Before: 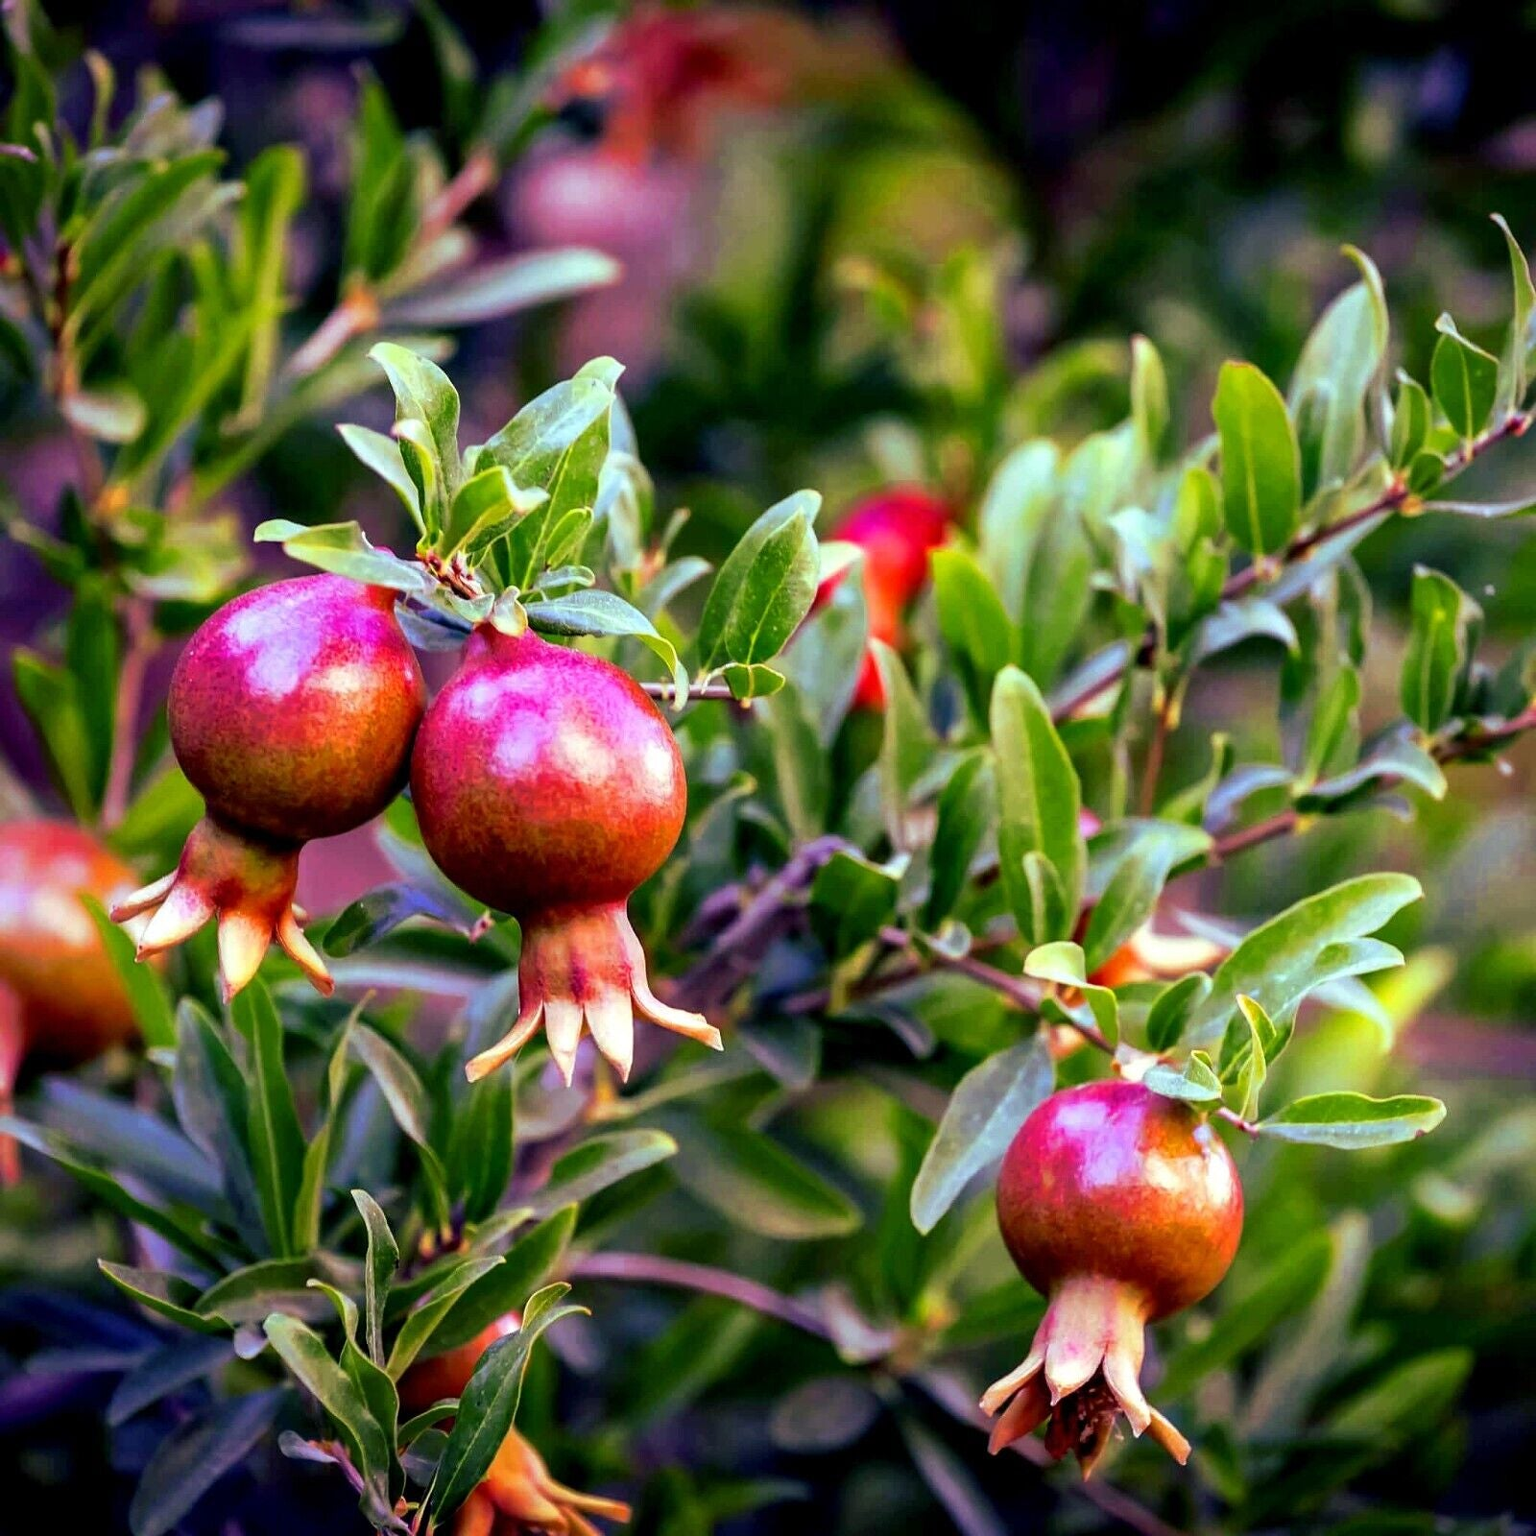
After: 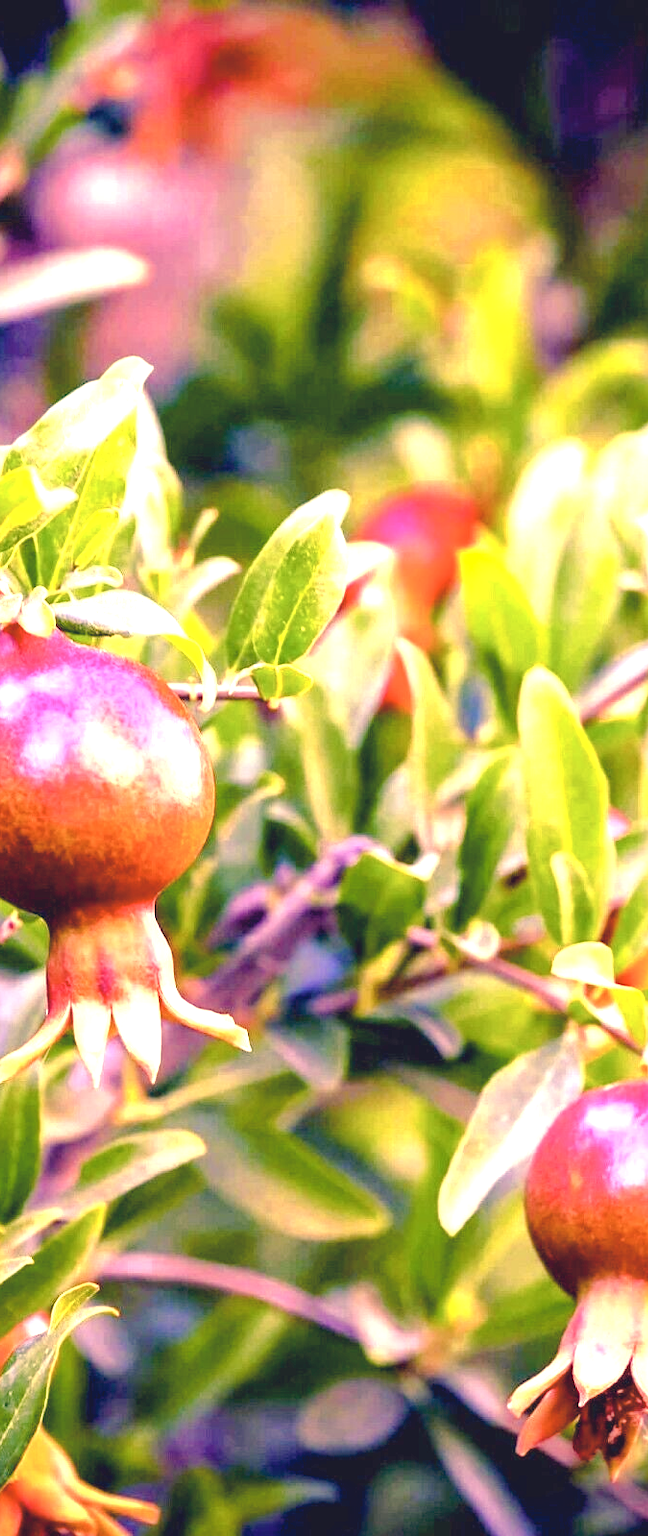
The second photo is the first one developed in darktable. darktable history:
color balance rgb: shadows lift › chroma 0.719%, shadows lift › hue 115.3°, highlights gain › chroma 1.044%, highlights gain › hue 60.07°, linear chroma grading › global chroma 8.787%, perceptual saturation grading › global saturation 43.75%, perceptual saturation grading › highlights -50.488%, perceptual saturation grading › shadows 31.138%, perceptual brilliance grading › mid-tones 10.298%, perceptual brilliance grading › shadows 14.758%, global vibrance 20%
crop: left 30.779%, right 27.011%
color correction: highlights a* 20.18, highlights b* 27.99, shadows a* 3.37, shadows b* -17.99, saturation 0.741
color zones: curves: ch0 [(0.068, 0.464) (0.25, 0.5) (0.48, 0.508) (0.75, 0.536) (0.886, 0.476) (0.967, 0.456)]; ch1 [(0.066, 0.456) (0.25, 0.5) (0.616, 0.508) (0.746, 0.56) (0.934, 0.444)]
exposure: black level correction 0, exposure 1.92 EV, compensate highlight preservation false
contrast brightness saturation: contrast -0.139, brightness 0.045, saturation -0.131
